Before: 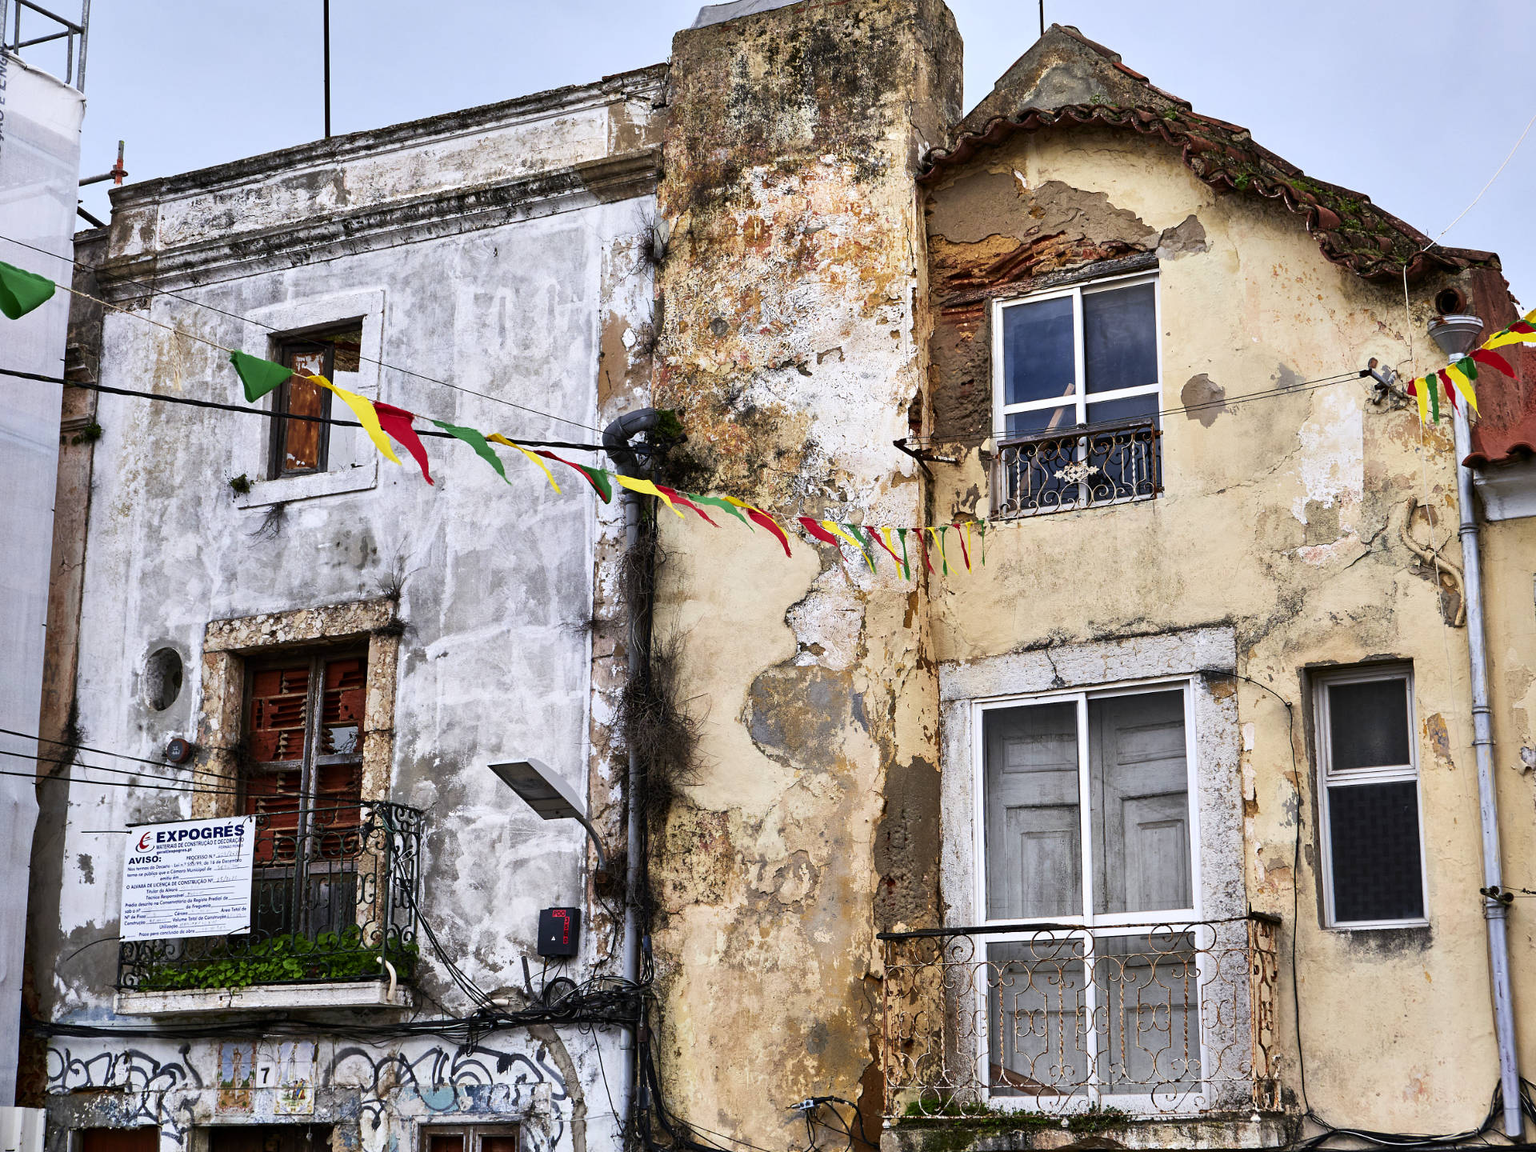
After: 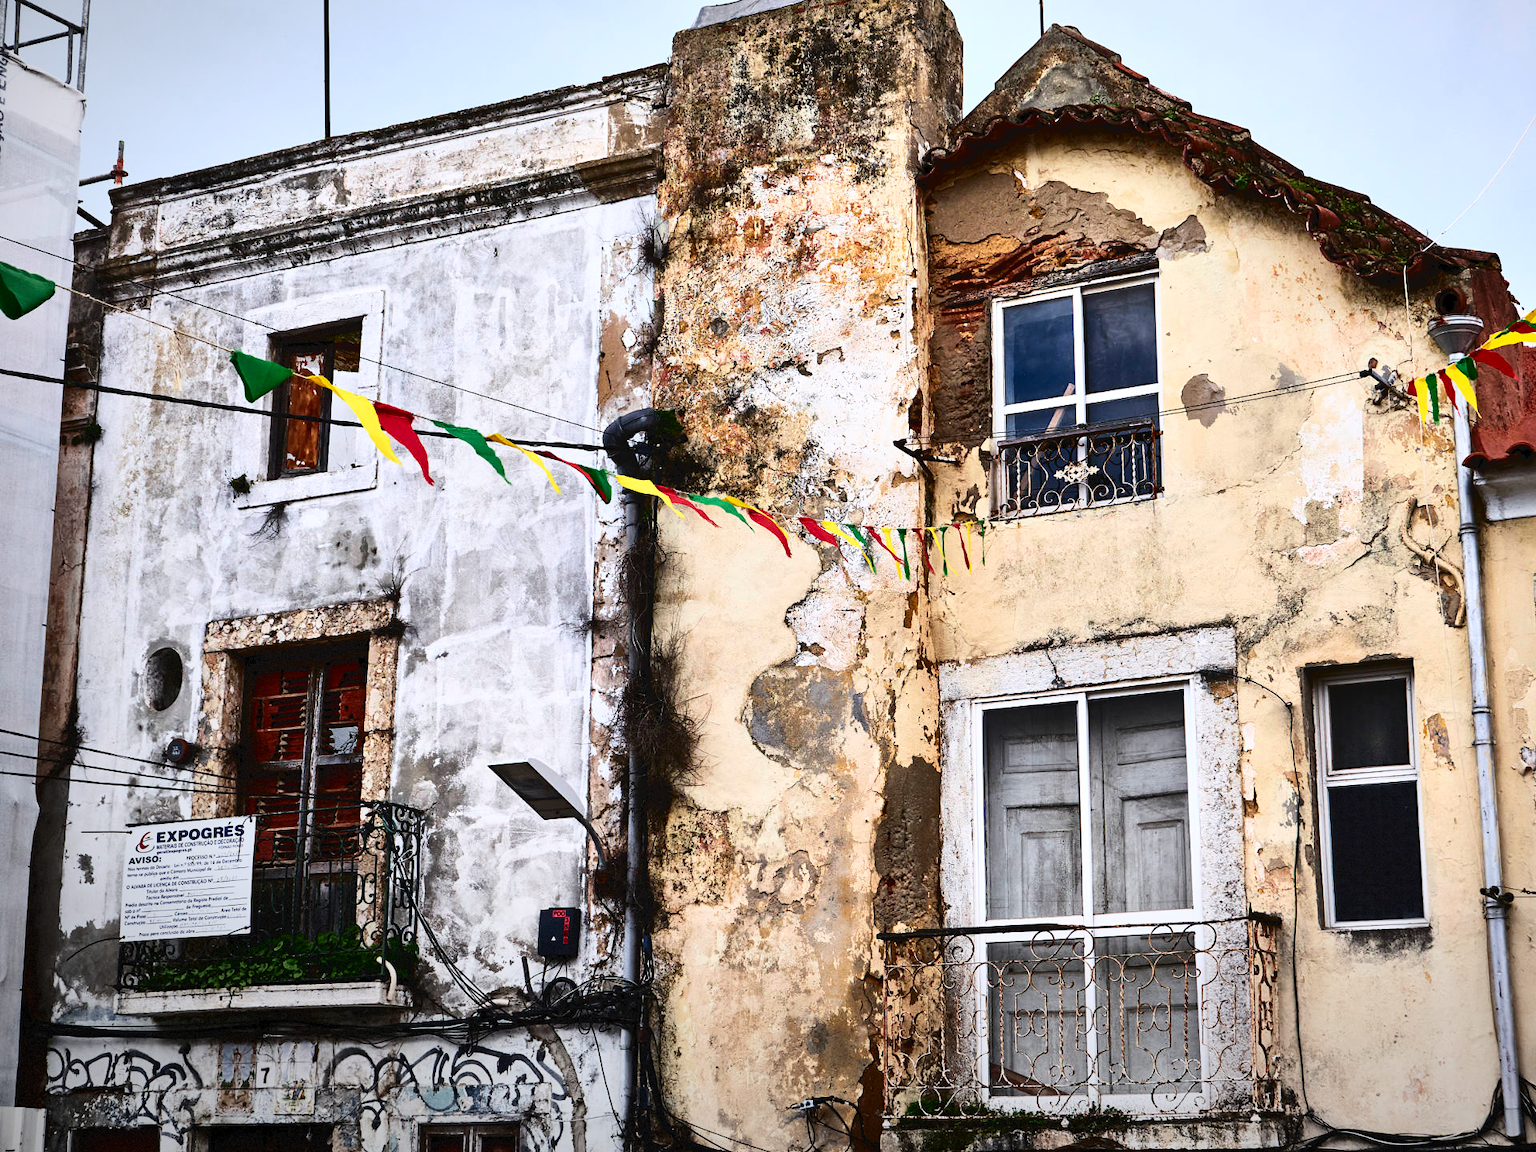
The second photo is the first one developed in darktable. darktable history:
vignetting: fall-off radius 99.69%, center (0.218, -0.231), width/height ratio 1.342, dithering 8-bit output
tone curve: curves: ch0 [(0, 0) (0.003, 0.047) (0.011, 0.047) (0.025, 0.049) (0.044, 0.051) (0.069, 0.055) (0.1, 0.066) (0.136, 0.089) (0.177, 0.12) (0.224, 0.155) (0.277, 0.205) (0.335, 0.281) (0.399, 0.37) (0.468, 0.47) (0.543, 0.574) (0.623, 0.687) (0.709, 0.801) (0.801, 0.89) (0.898, 0.963) (1, 1)], color space Lab, independent channels, preserve colors none
